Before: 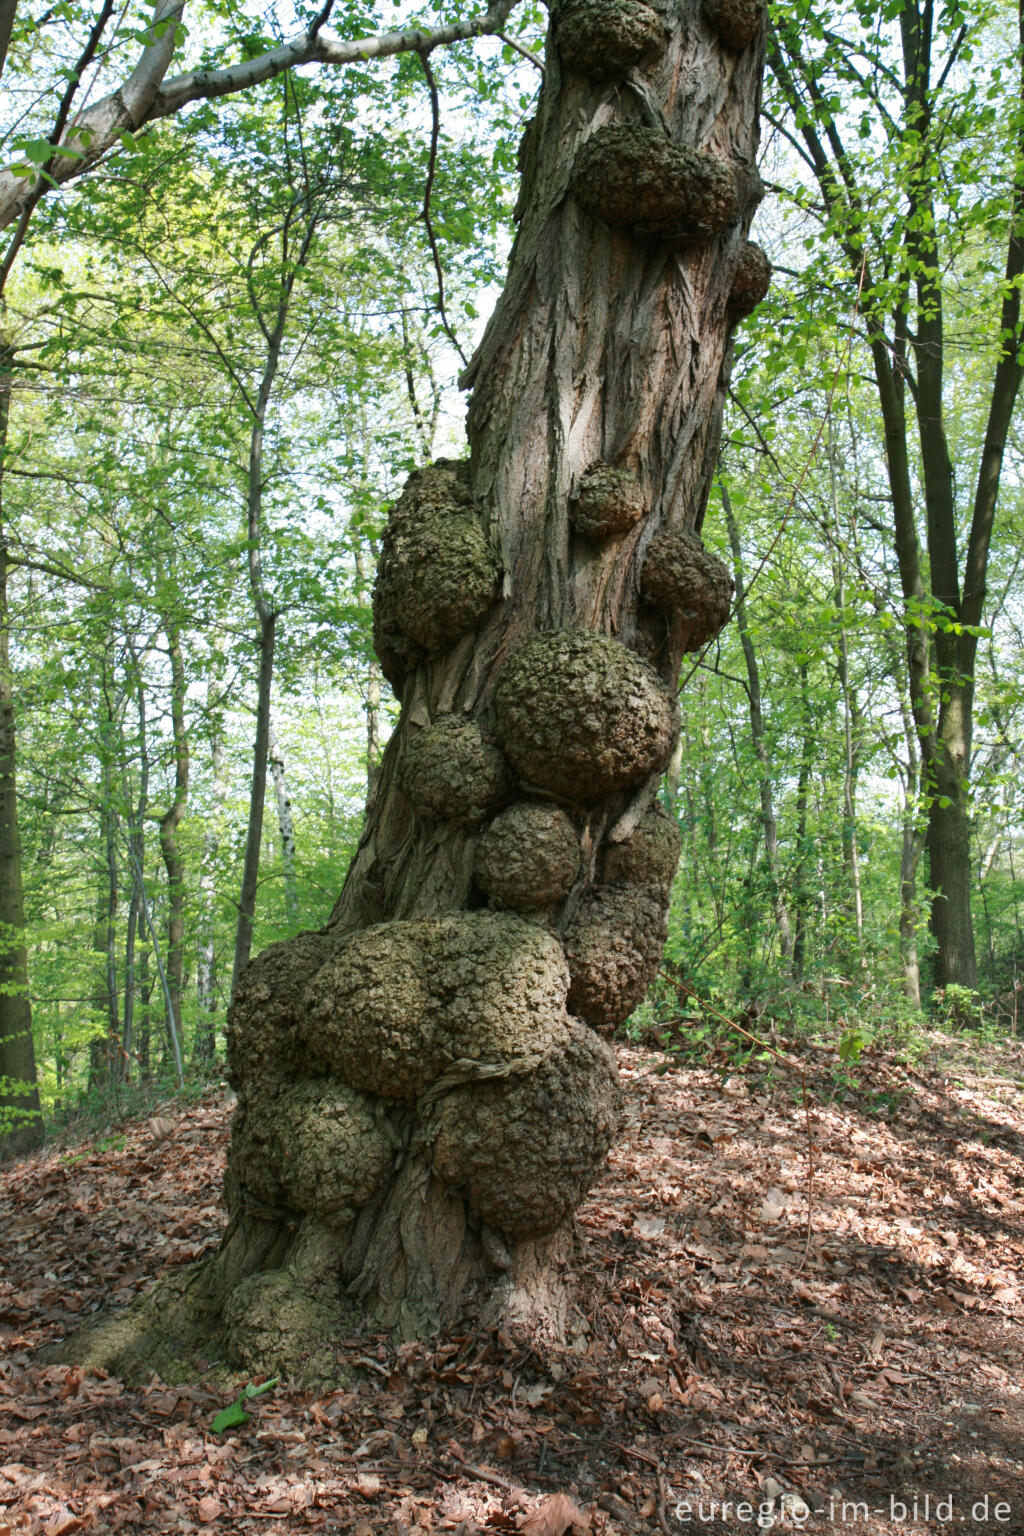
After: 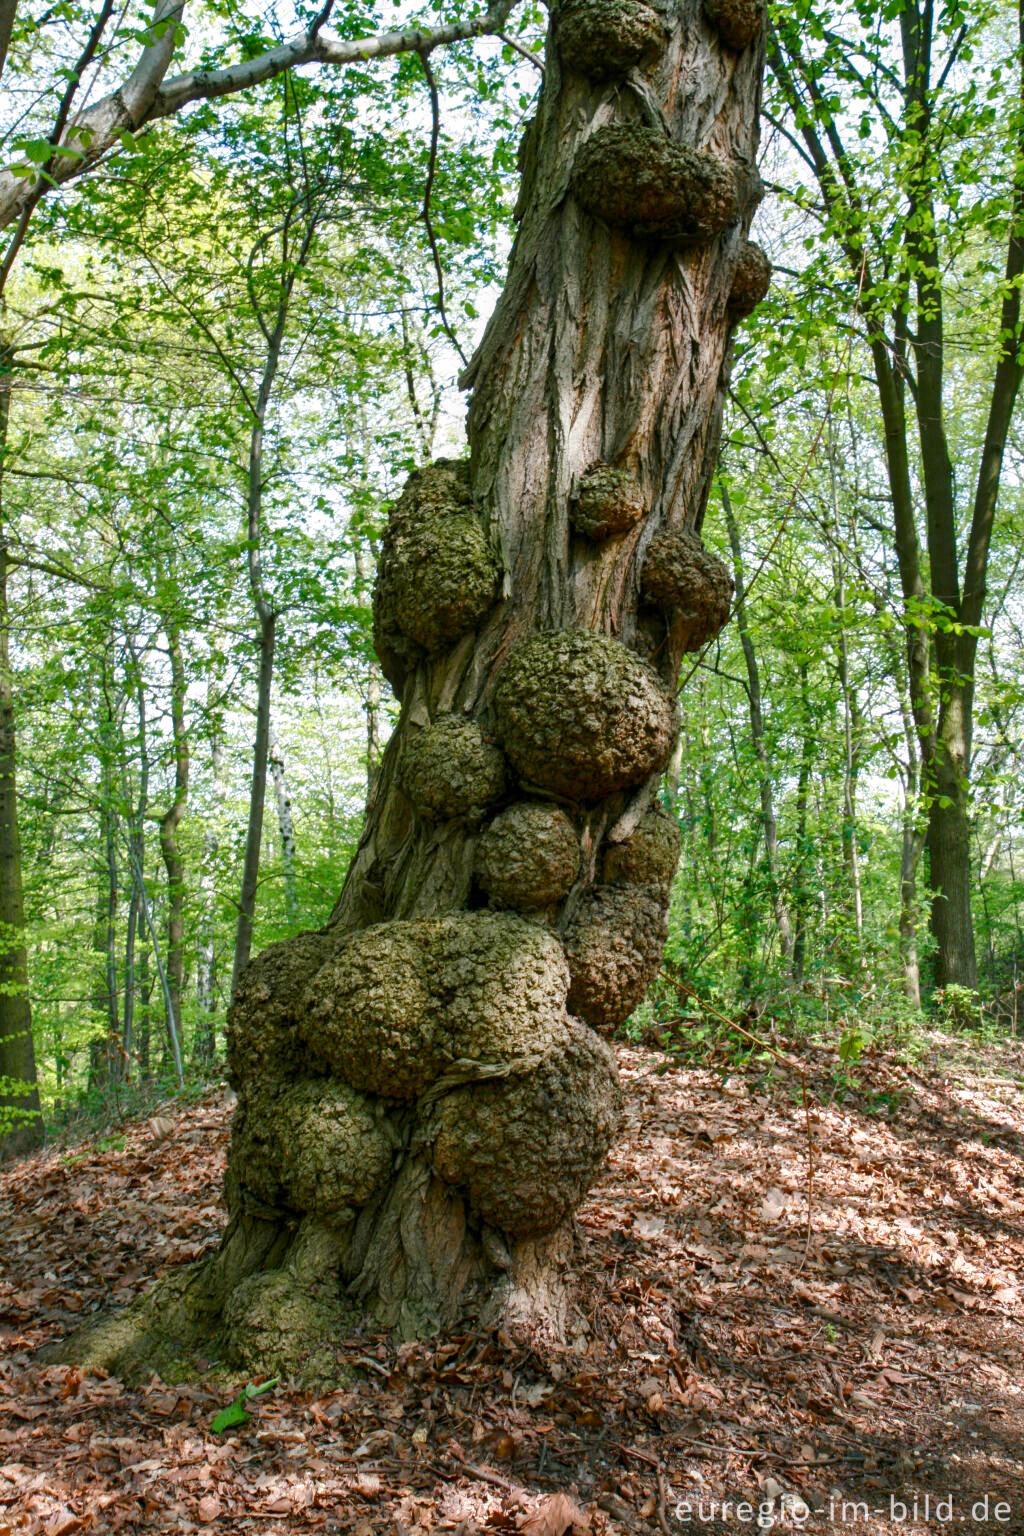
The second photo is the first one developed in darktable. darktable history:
color balance rgb: highlights gain › chroma 0.298%, highlights gain › hue 331.89°, perceptual saturation grading › global saturation 14.517%, perceptual saturation grading › highlights -30.415%, perceptual saturation grading › shadows 51.477%, global vibrance 20%
local contrast: on, module defaults
